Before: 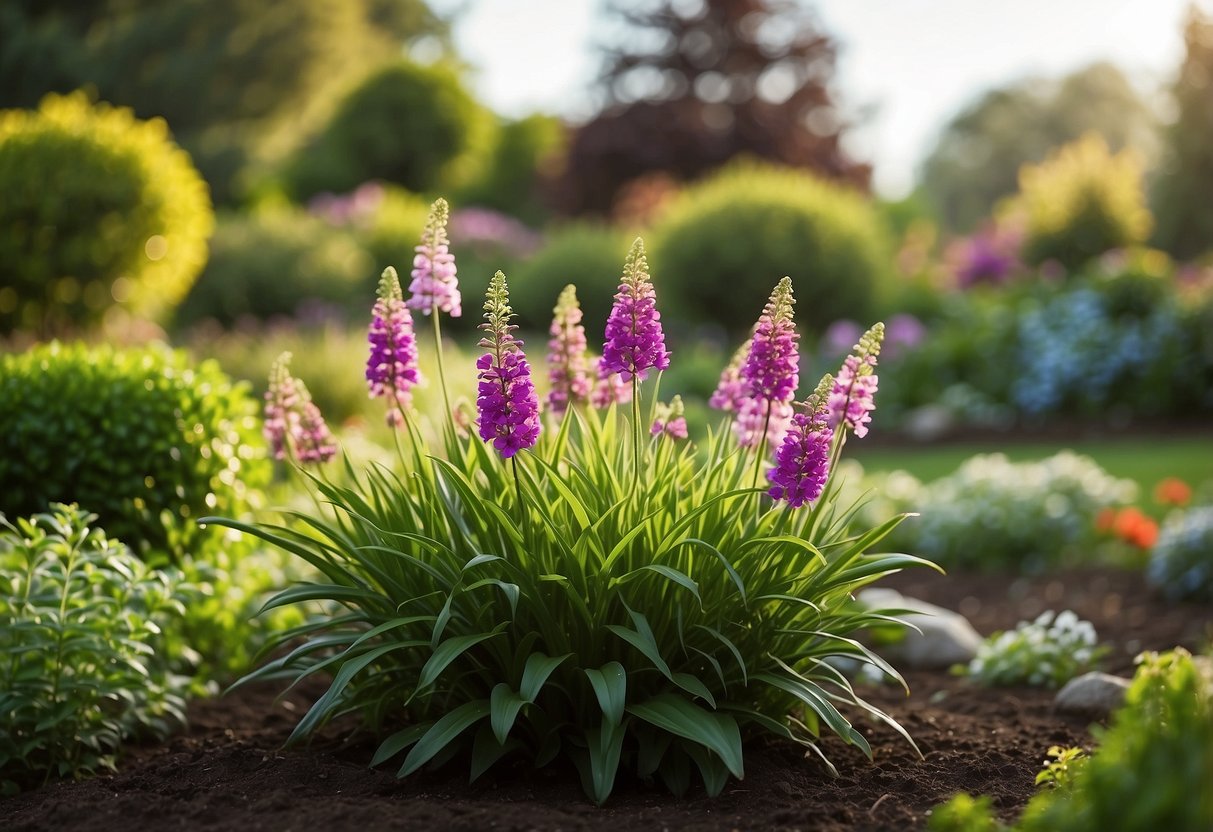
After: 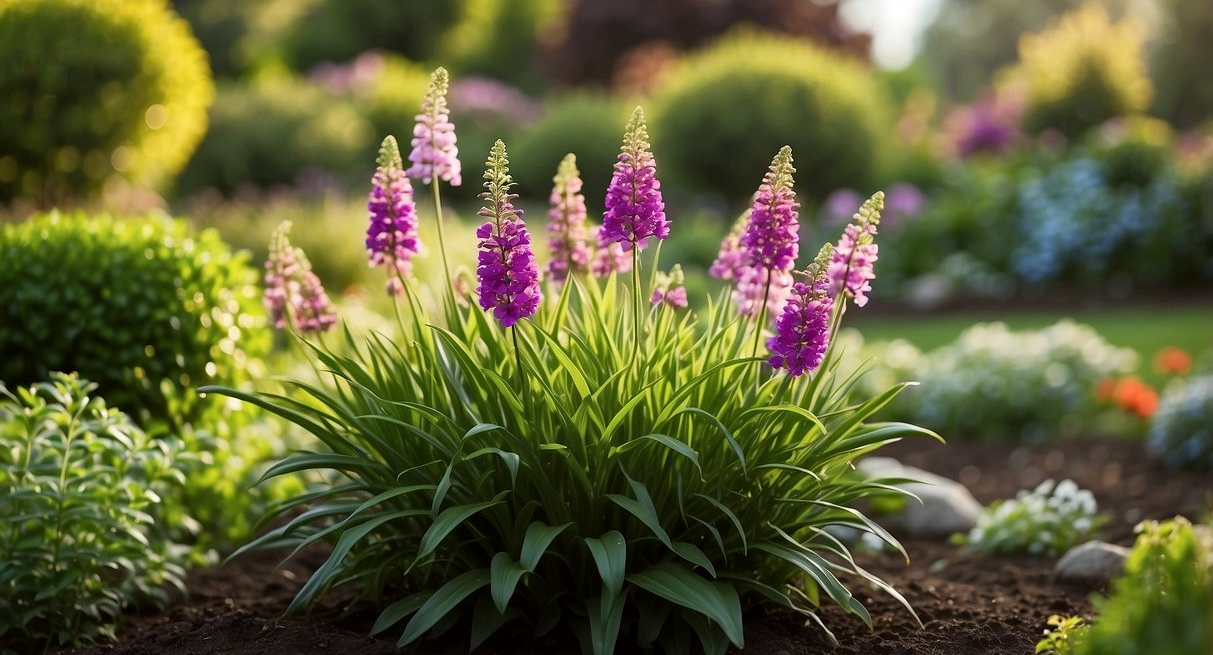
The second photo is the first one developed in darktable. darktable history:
exposure: compensate highlight preservation false
local contrast: mode bilateral grid, contrast 20, coarseness 51, detail 119%, midtone range 0.2
crop and rotate: top 15.794%, bottom 5.48%
